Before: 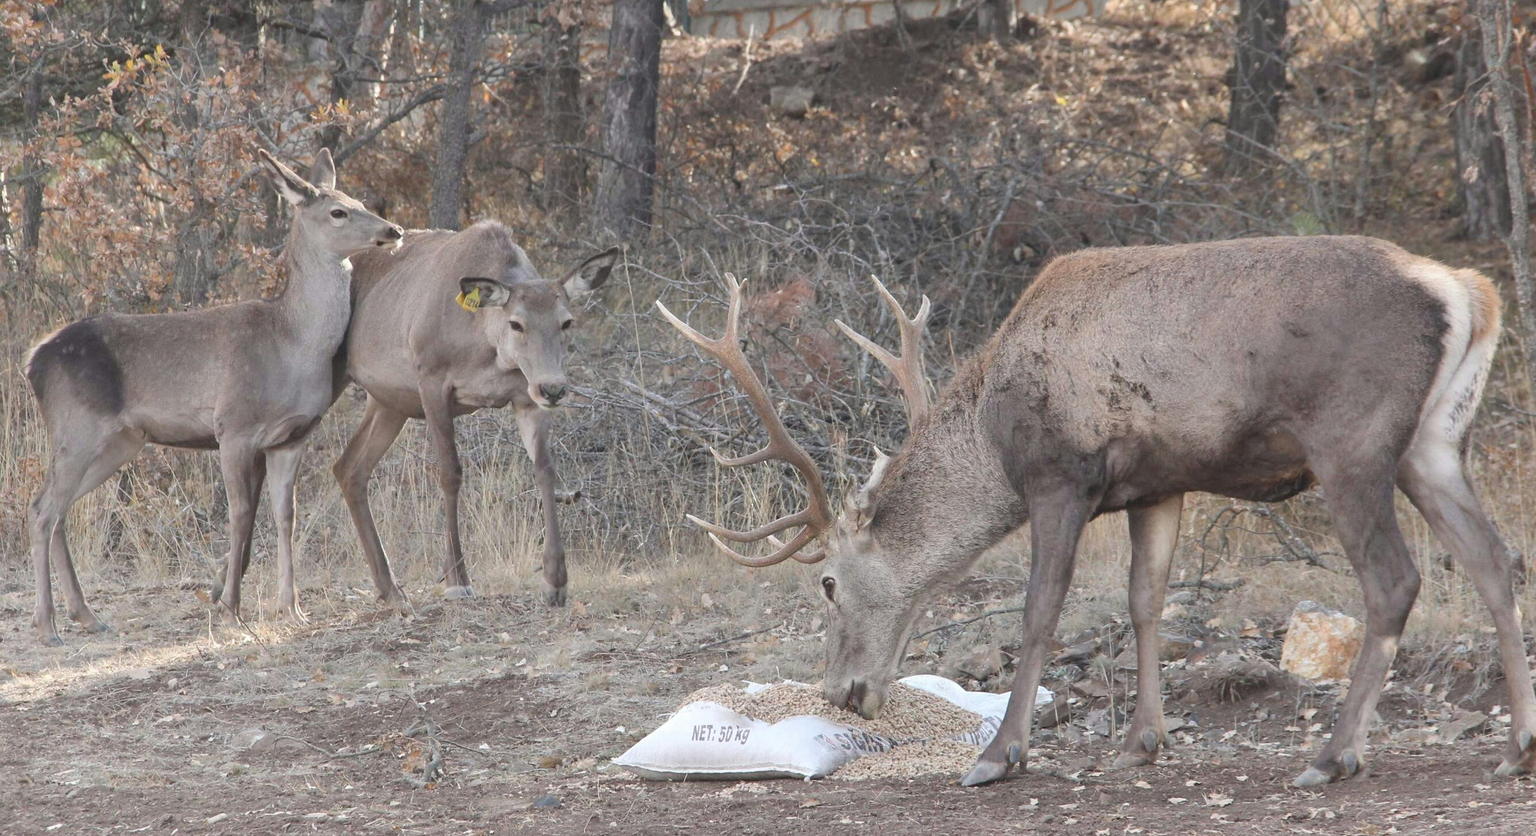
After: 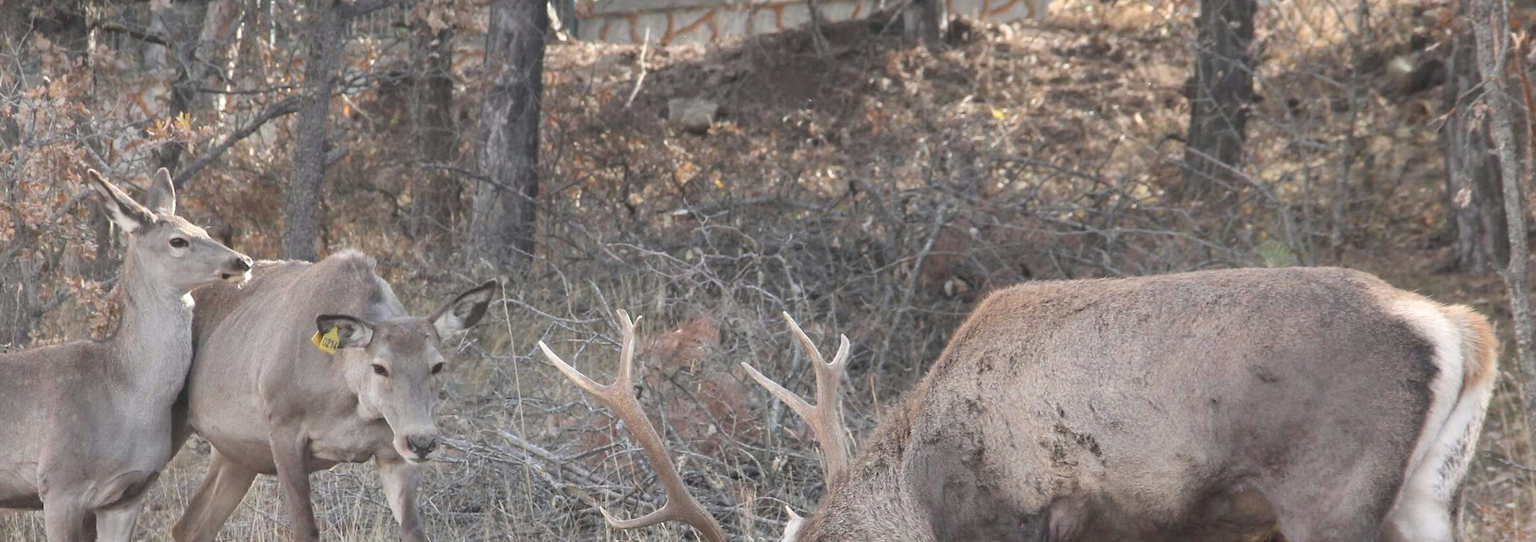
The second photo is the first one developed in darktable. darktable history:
shadows and highlights: shadows -12.5, white point adjustment 4, highlights 28.33
crop and rotate: left 11.812%, bottom 42.776%
